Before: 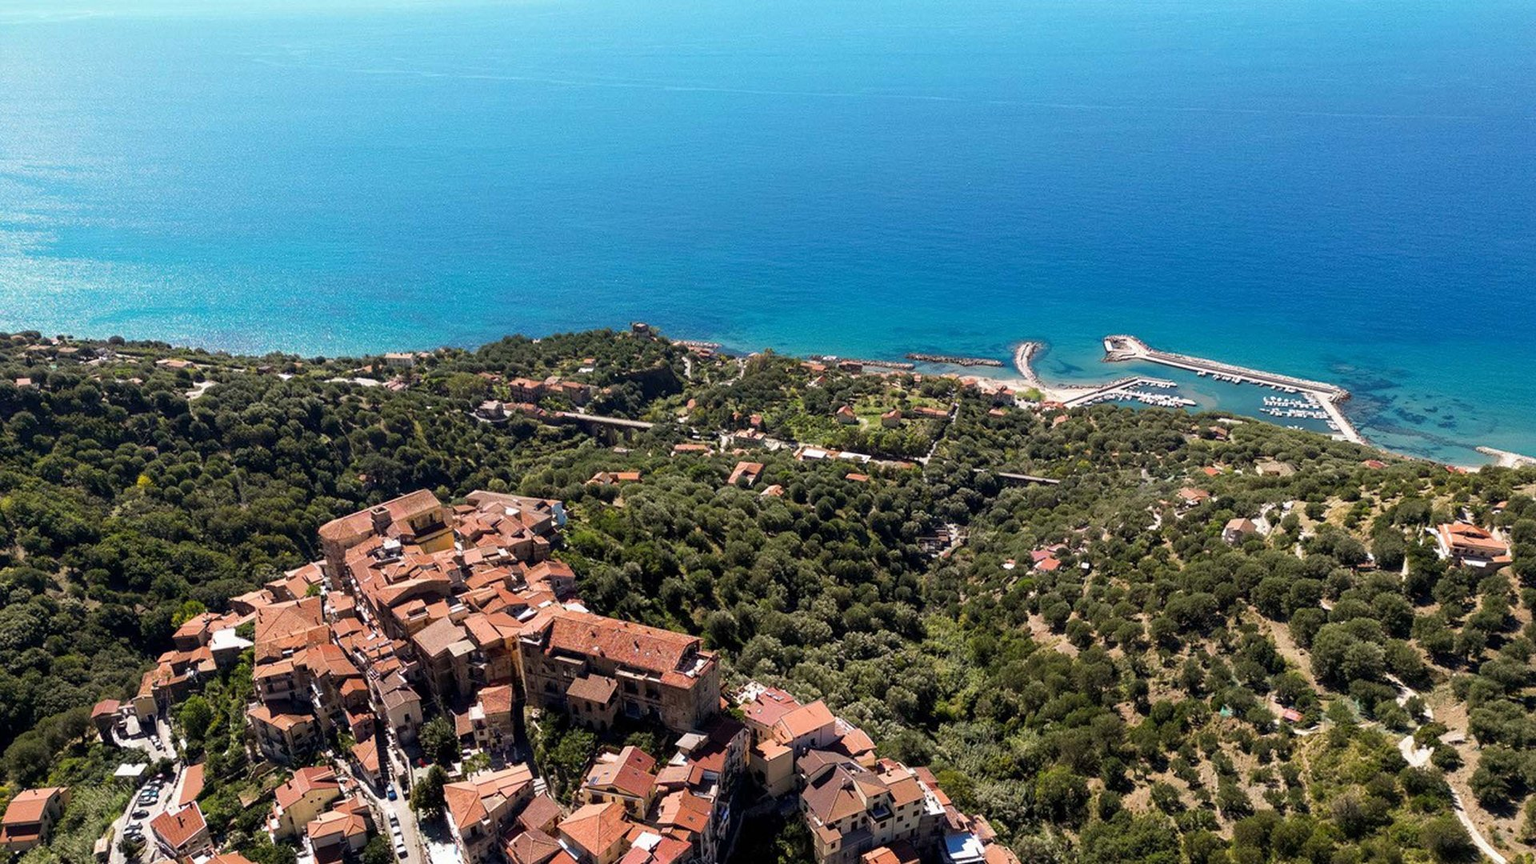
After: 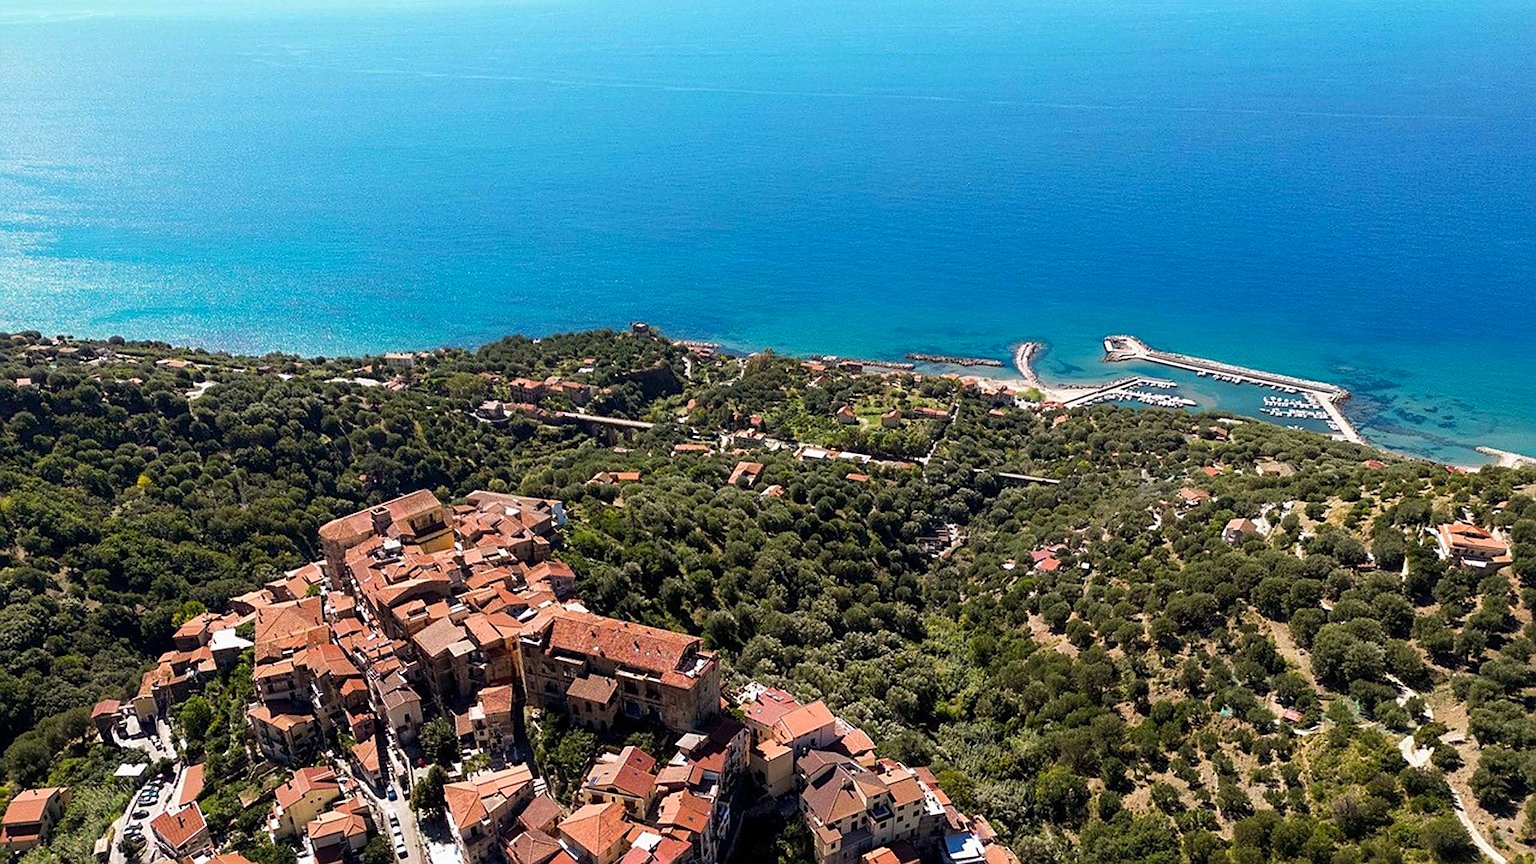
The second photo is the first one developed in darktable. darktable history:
sharpen: on, module defaults
contrast brightness saturation: saturation 0.1
